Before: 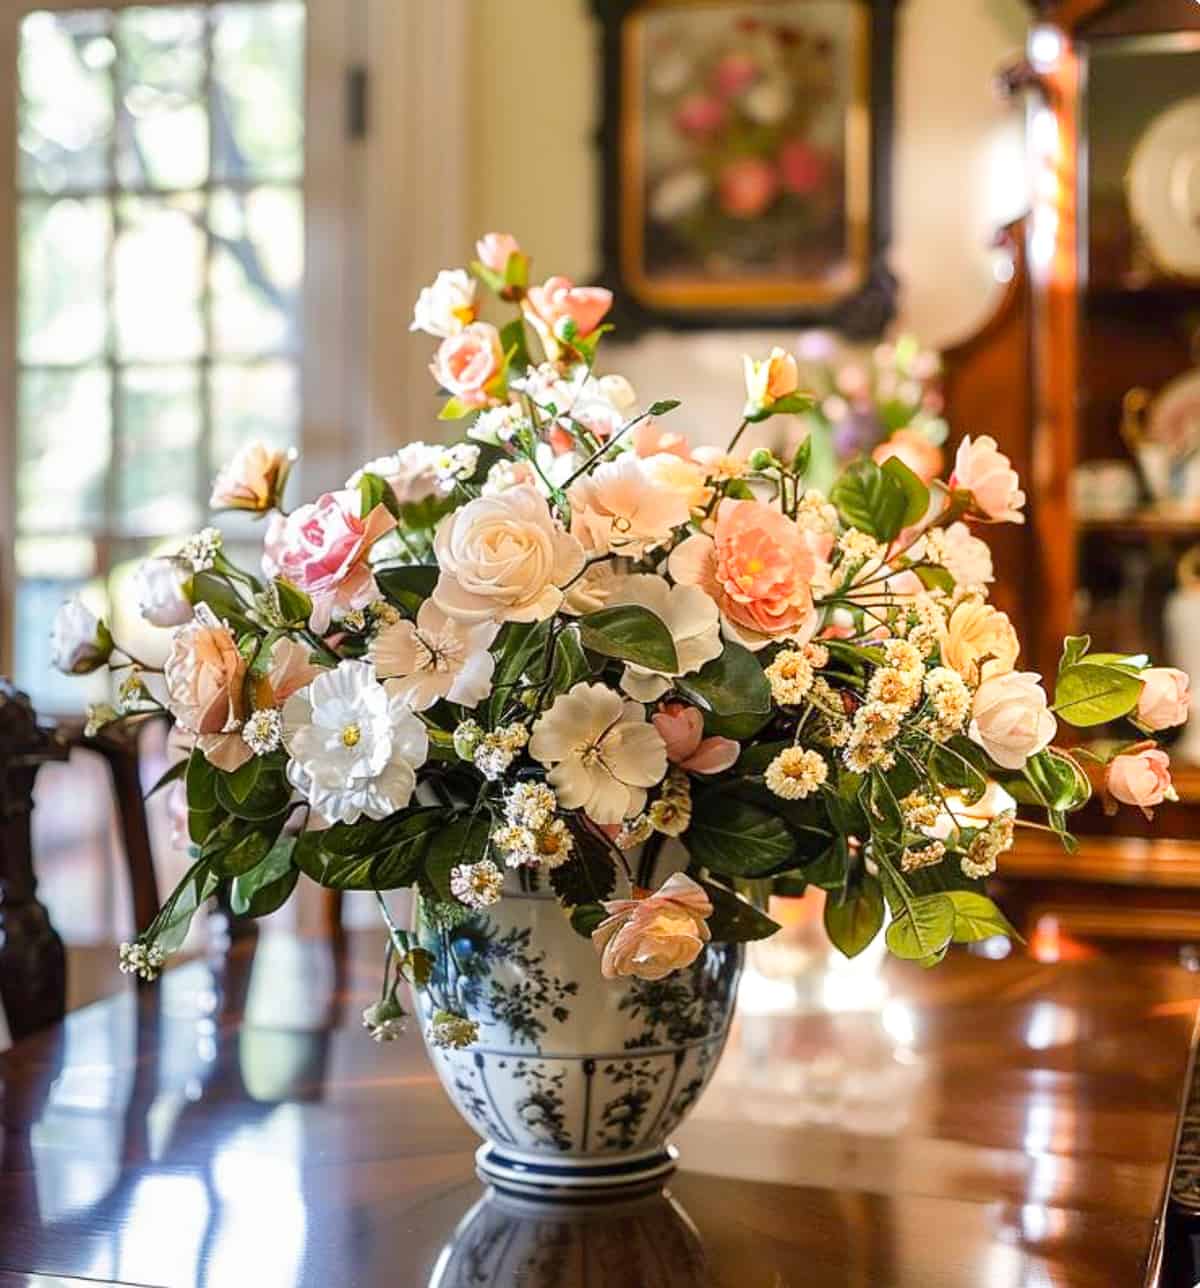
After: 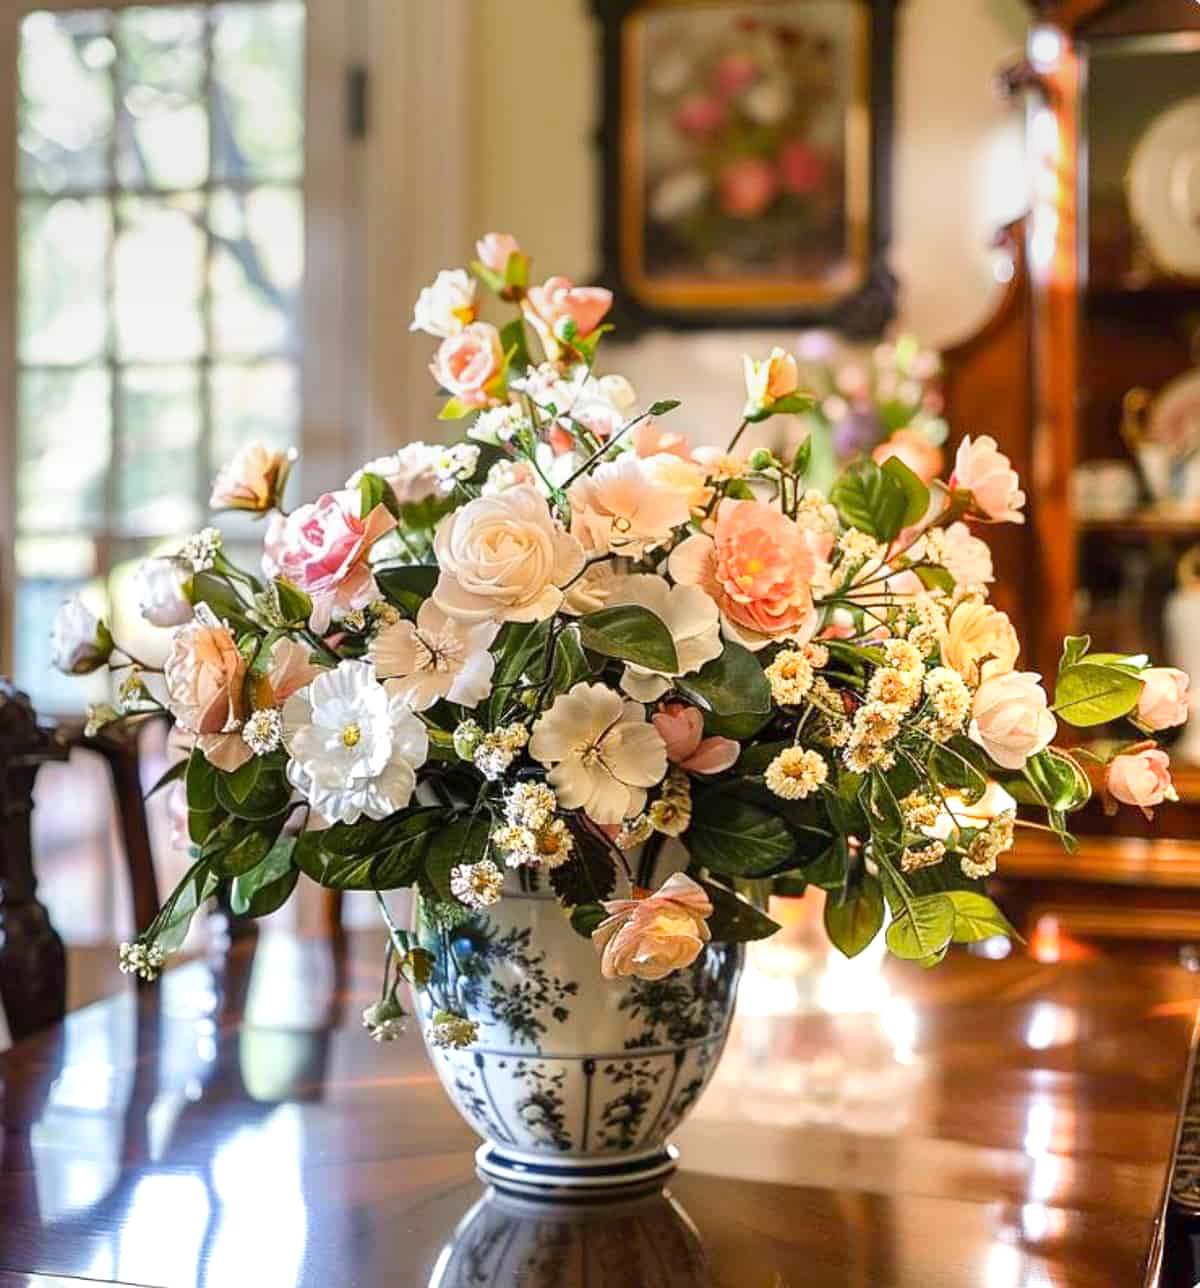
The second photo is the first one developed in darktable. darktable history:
graduated density: on, module defaults
exposure: exposure 0.376 EV, compensate highlight preservation false
